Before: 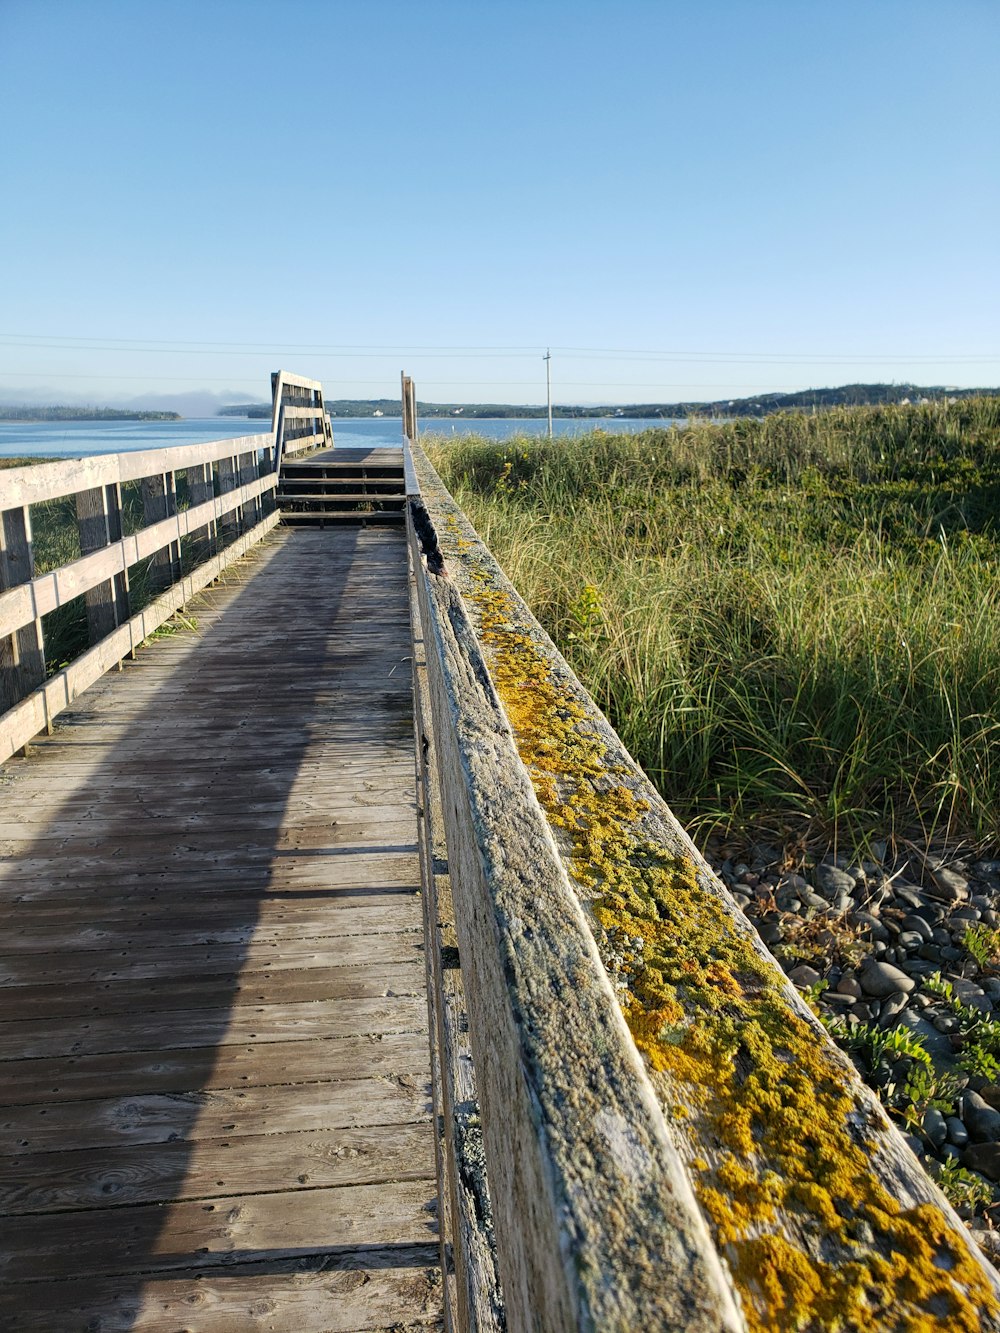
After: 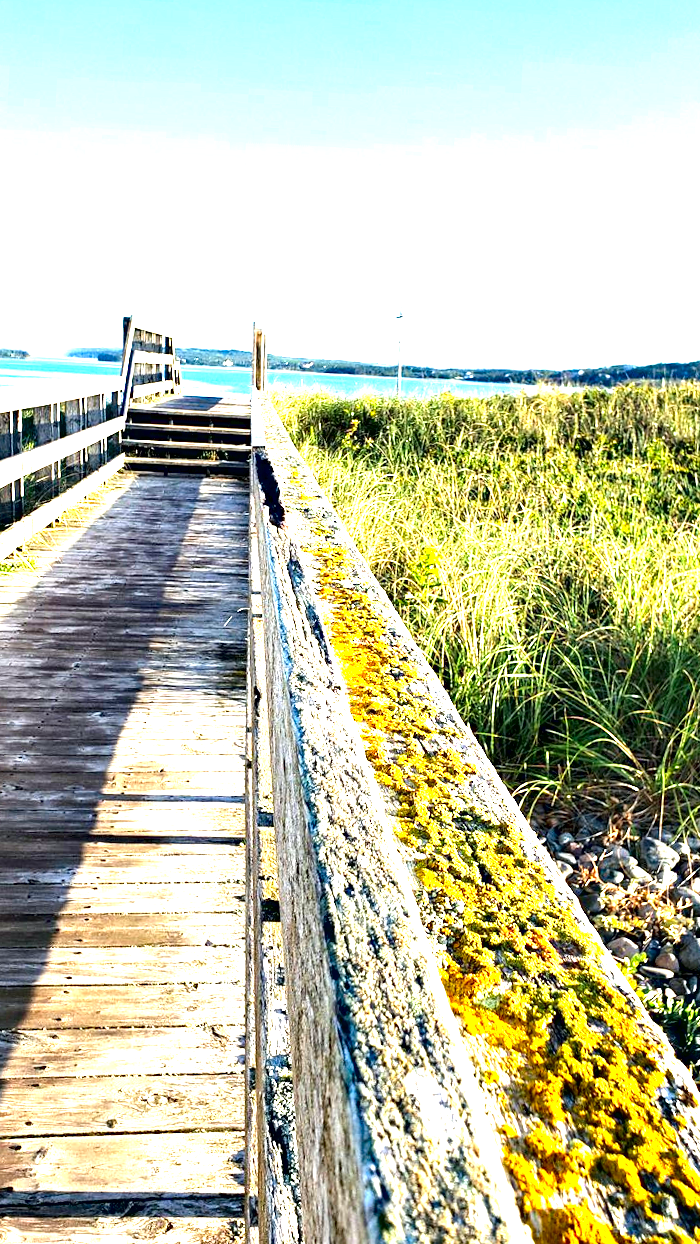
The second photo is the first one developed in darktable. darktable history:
crop and rotate: angle -3.11°, left 14.059%, top 0.015%, right 10.876%, bottom 0.024%
haze removal: compatibility mode true, adaptive false
contrast equalizer: octaves 7, y [[0.6 ×6], [0.55 ×6], [0 ×6], [0 ×6], [0 ×6]]
contrast brightness saturation: saturation 0.177
exposure: black level correction 0, exposure 2.103 EV, compensate highlight preservation false
